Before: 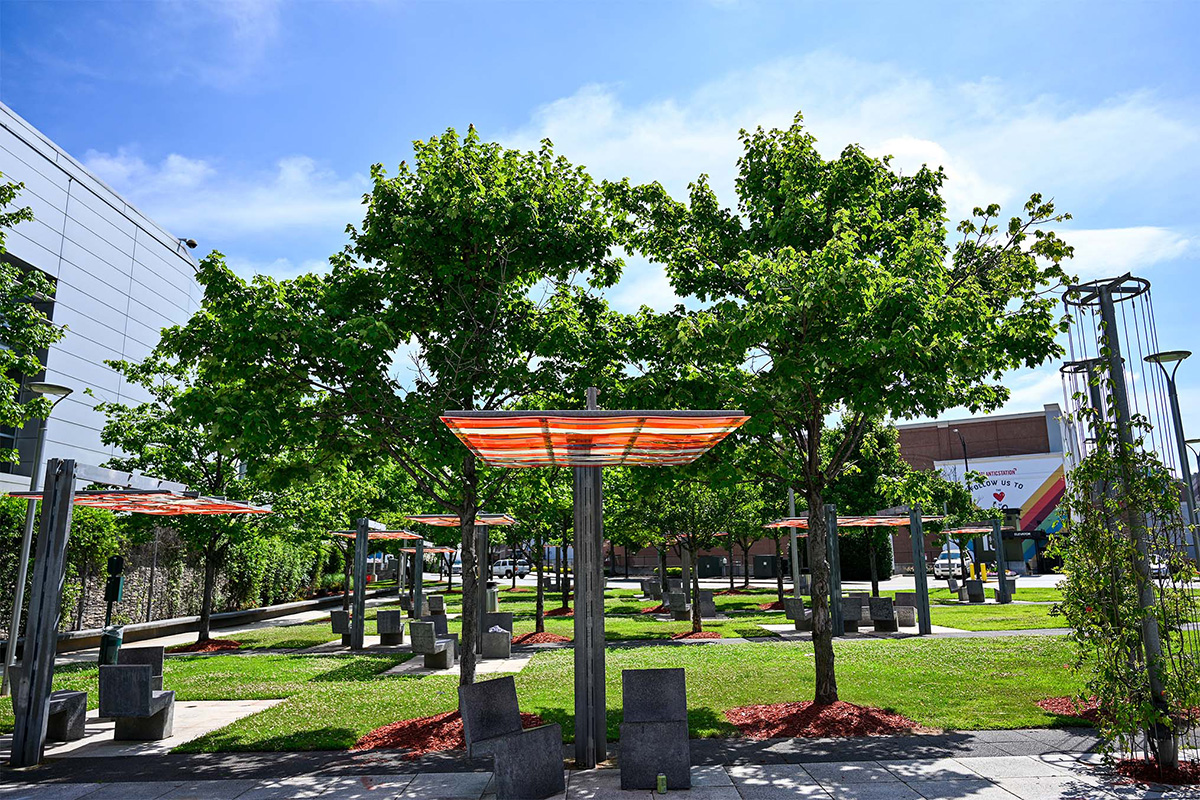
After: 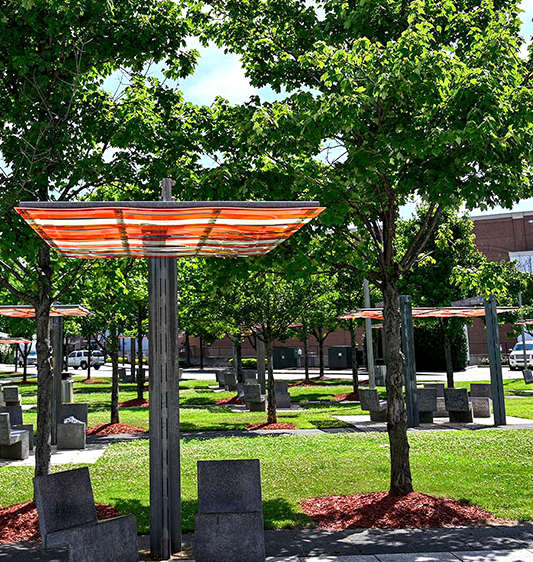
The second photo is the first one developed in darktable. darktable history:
crop: left 35.432%, top 26.233%, right 20.145%, bottom 3.432%
exposure: exposure 0.191 EV, compensate highlight preservation false
local contrast: highlights 100%, shadows 100%, detail 120%, midtone range 0.2
